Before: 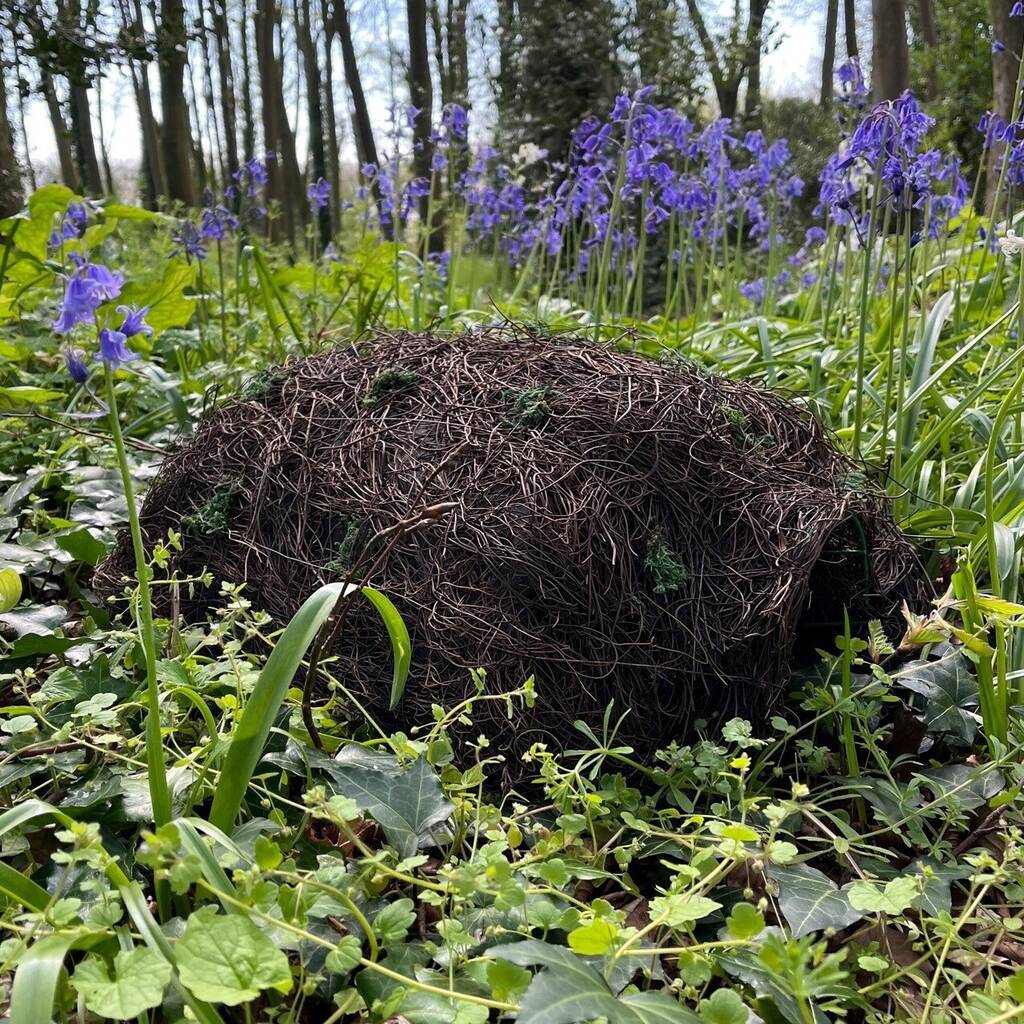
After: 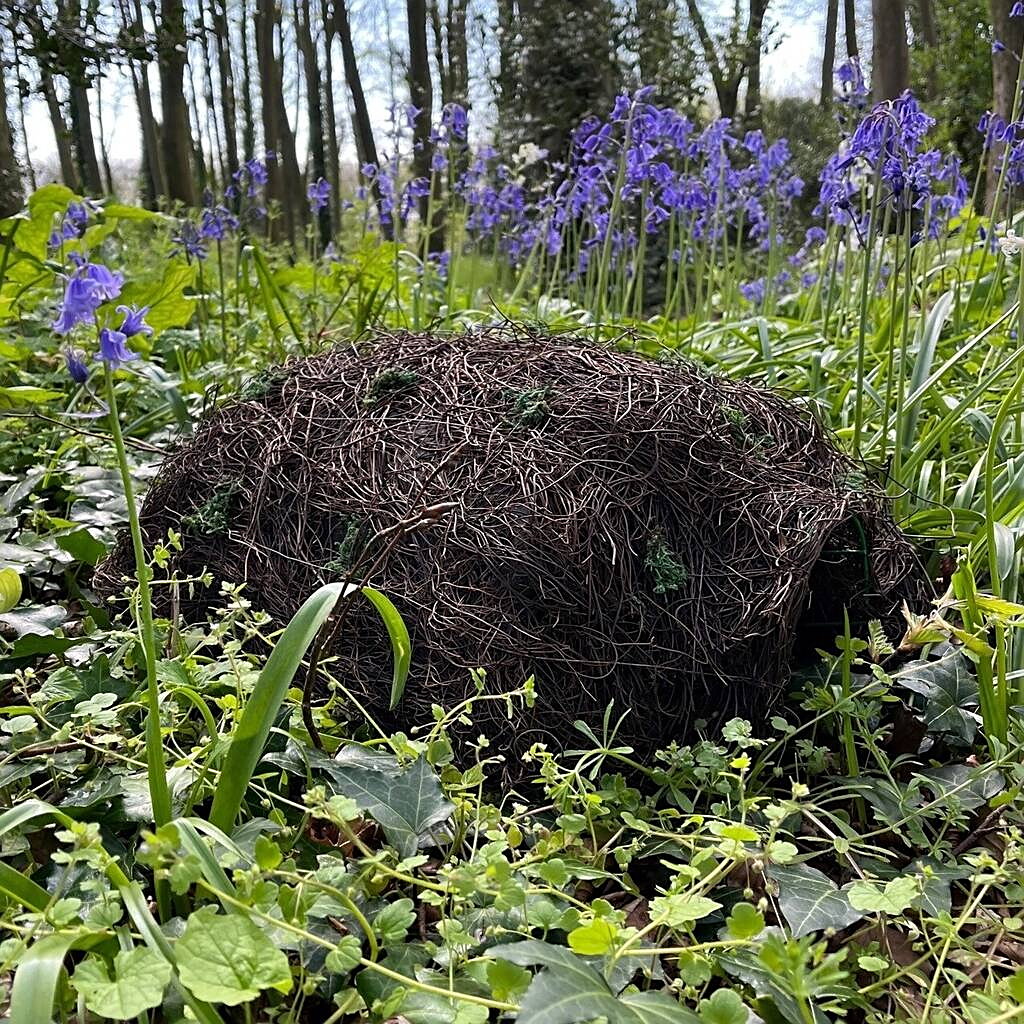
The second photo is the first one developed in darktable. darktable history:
sharpen: radius 1.983
